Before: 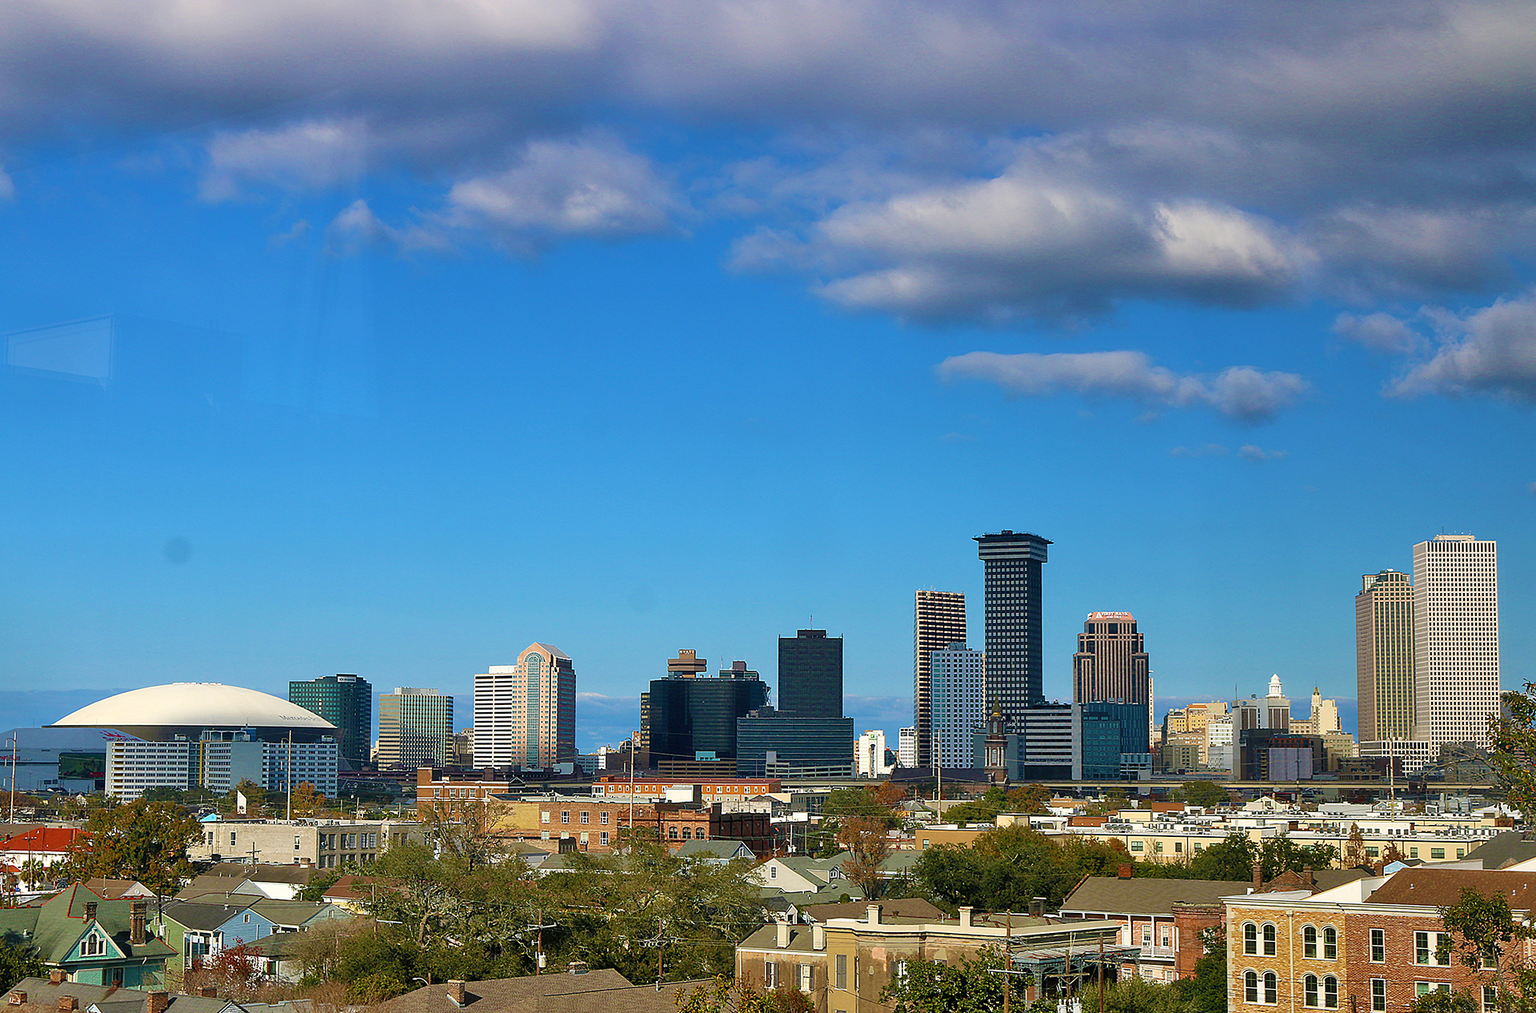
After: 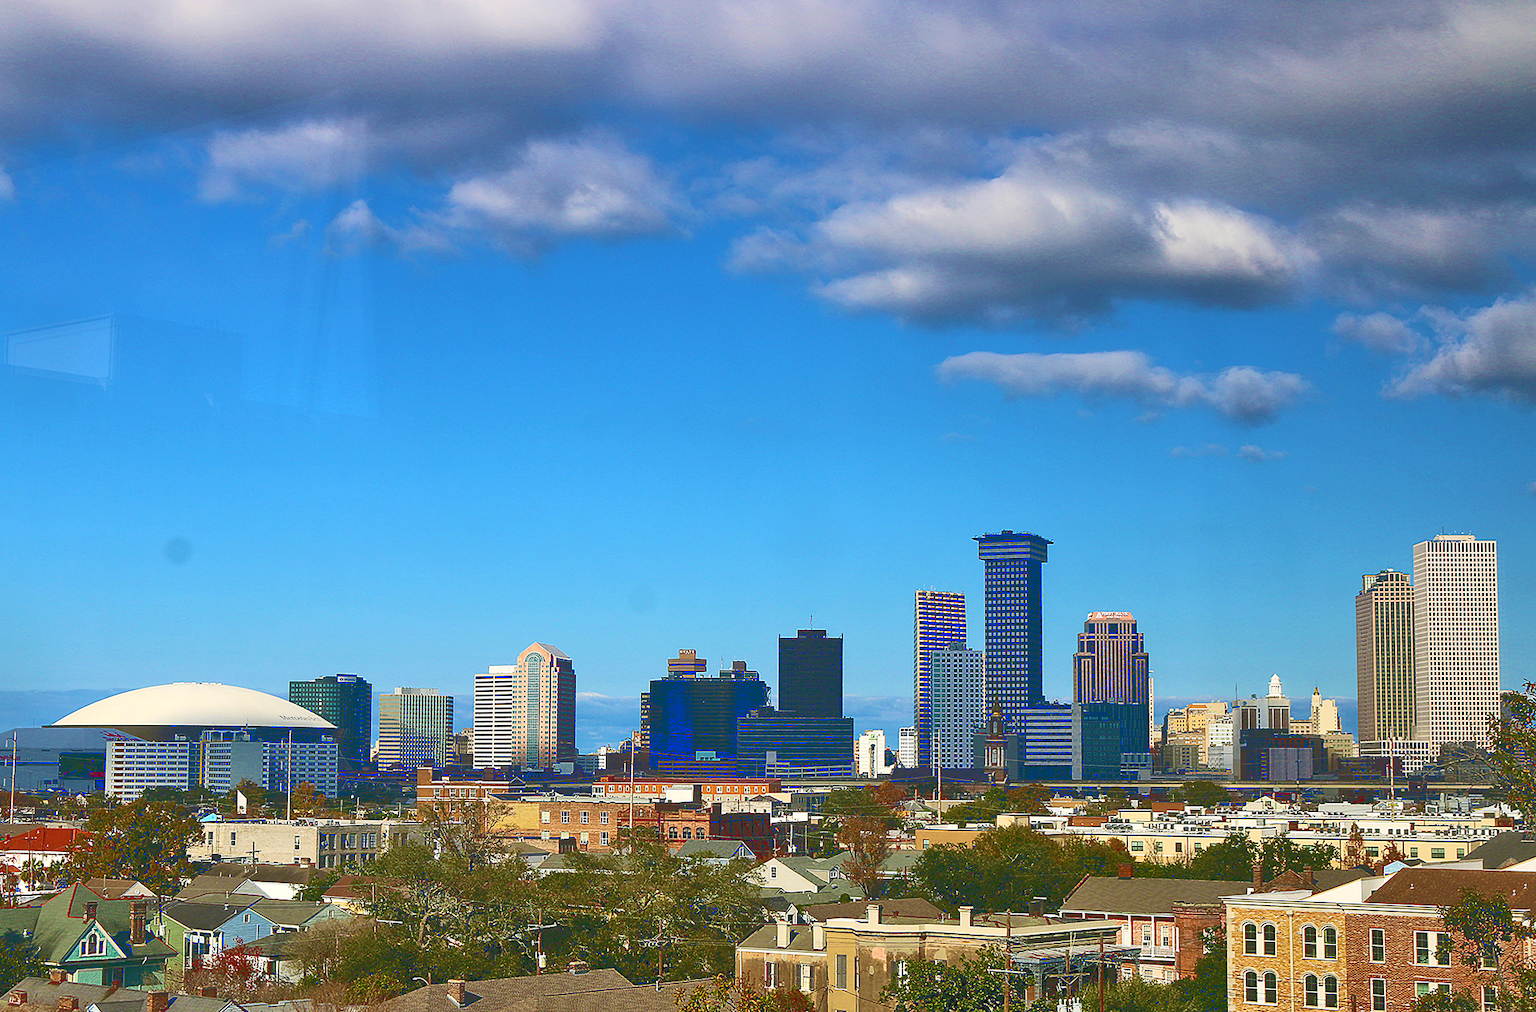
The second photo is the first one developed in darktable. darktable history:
tone curve: curves: ch0 [(0, 0) (0.003, 0.235) (0.011, 0.235) (0.025, 0.235) (0.044, 0.235) (0.069, 0.235) (0.1, 0.237) (0.136, 0.239) (0.177, 0.243) (0.224, 0.256) (0.277, 0.287) (0.335, 0.329) (0.399, 0.391) (0.468, 0.476) (0.543, 0.574) (0.623, 0.683) (0.709, 0.778) (0.801, 0.869) (0.898, 0.924) (1, 1)], color space Lab, linked channels
